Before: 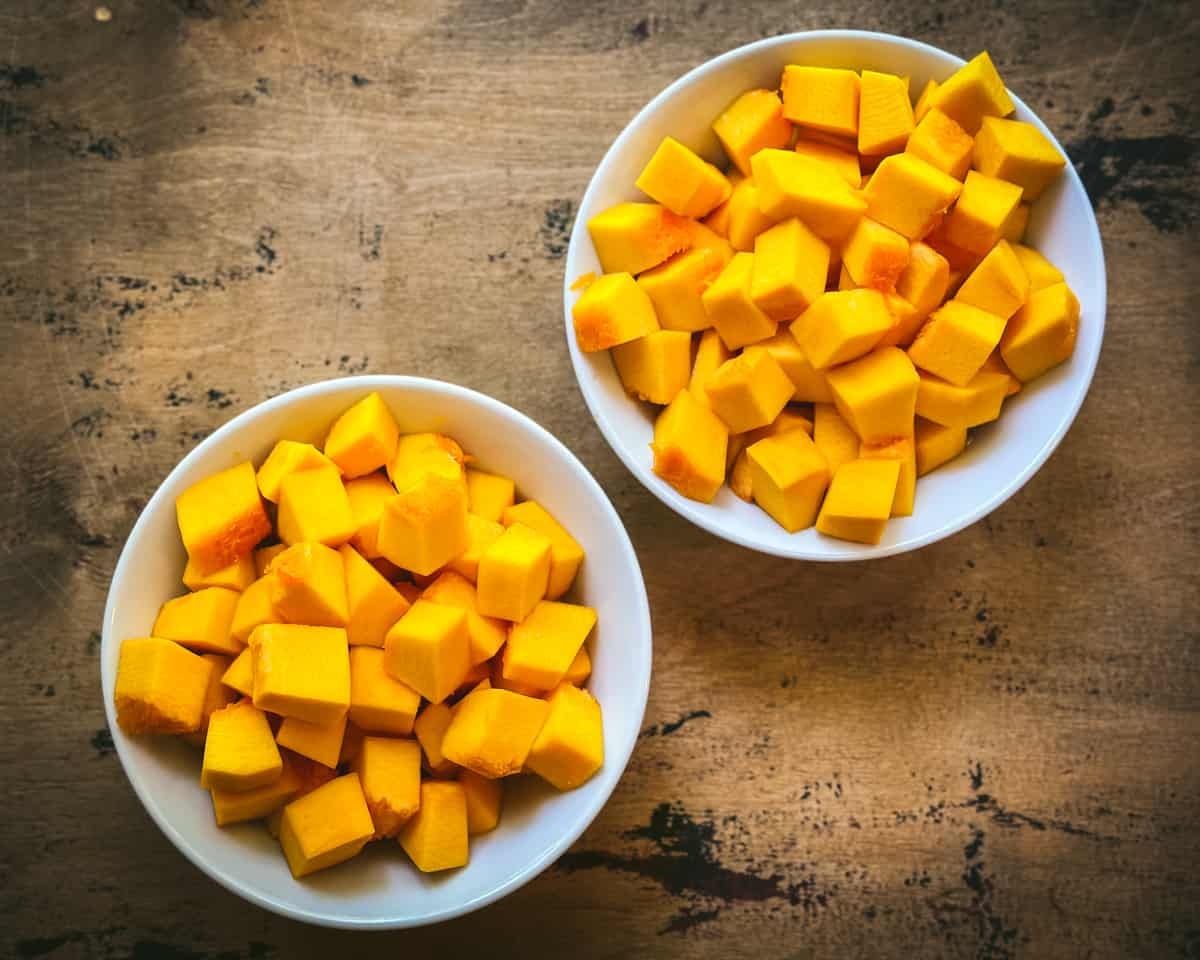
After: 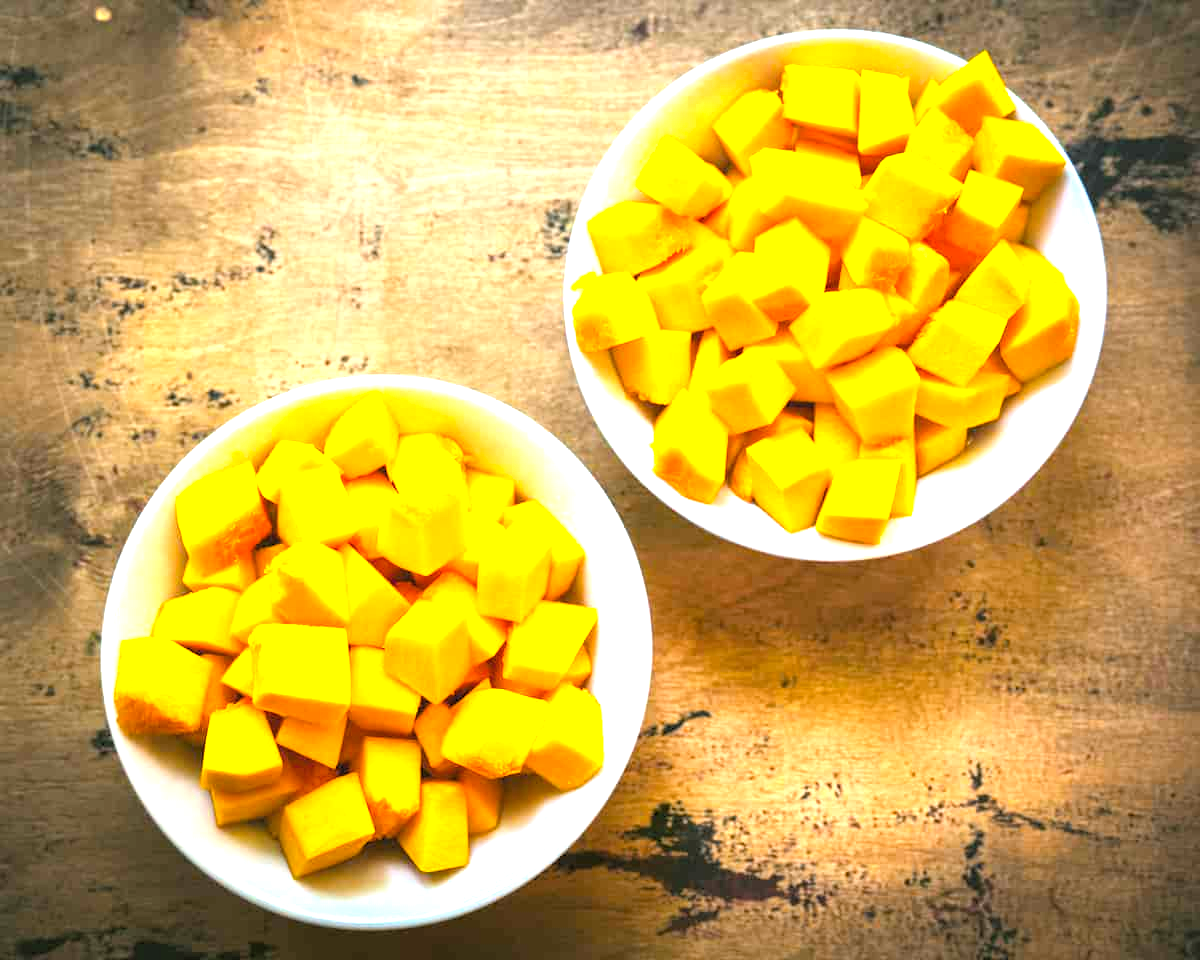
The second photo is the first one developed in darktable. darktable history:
rgb levels: levels [[0.013, 0.434, 0.89], [0, 0.5, 1], [0, 0.5, 1]]
exposure: black level correction 0, exposure 1.3 EV, compensate highlight preservation false
color balance rgb: perceptual saturation grading › global saturation 20%, global vibrance 10%
contrast brightness saturation: saturation -0.04
